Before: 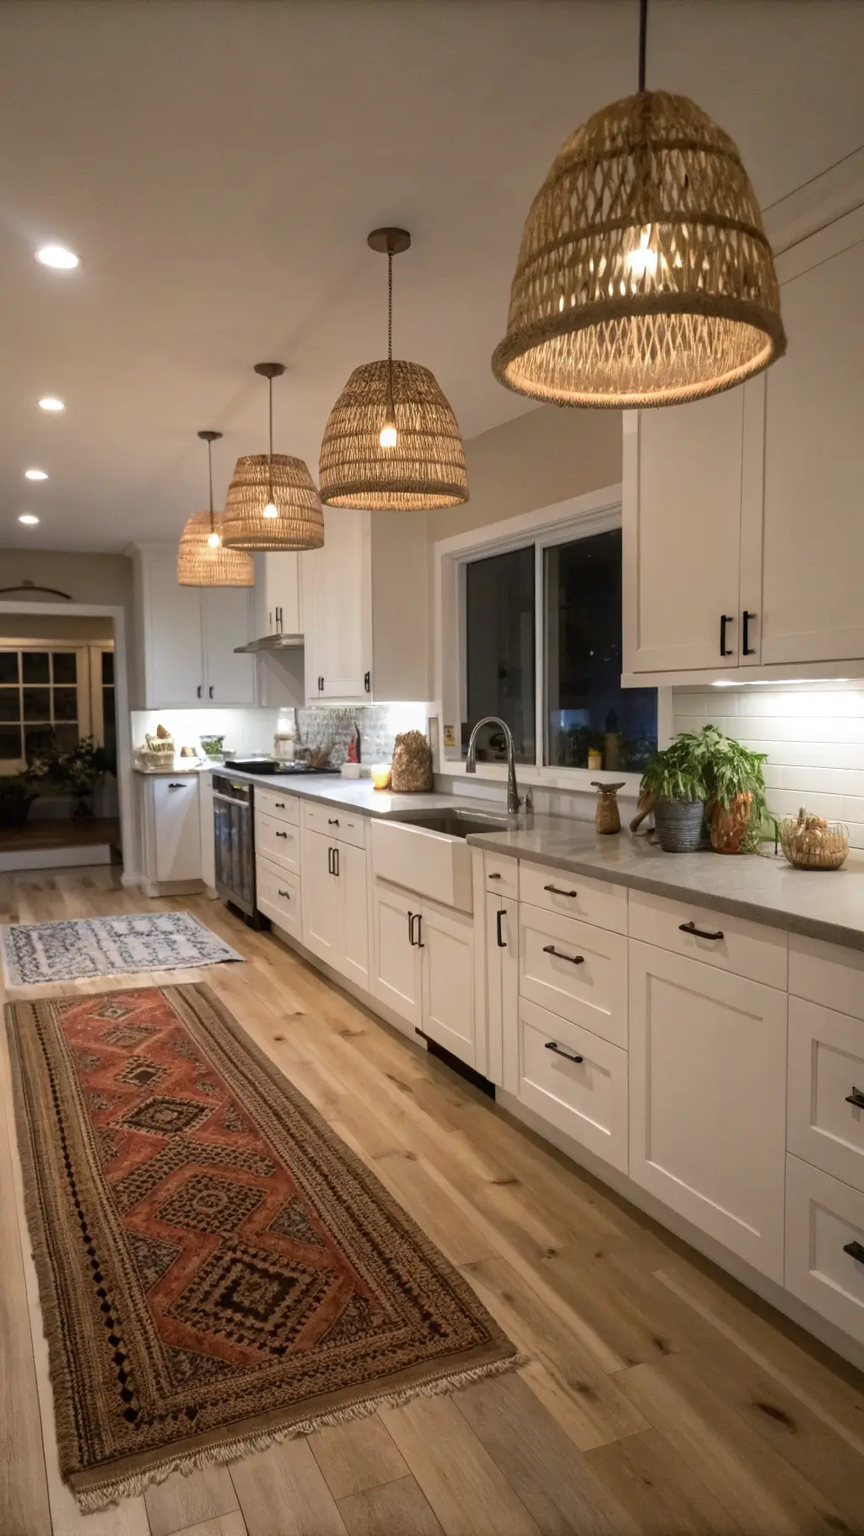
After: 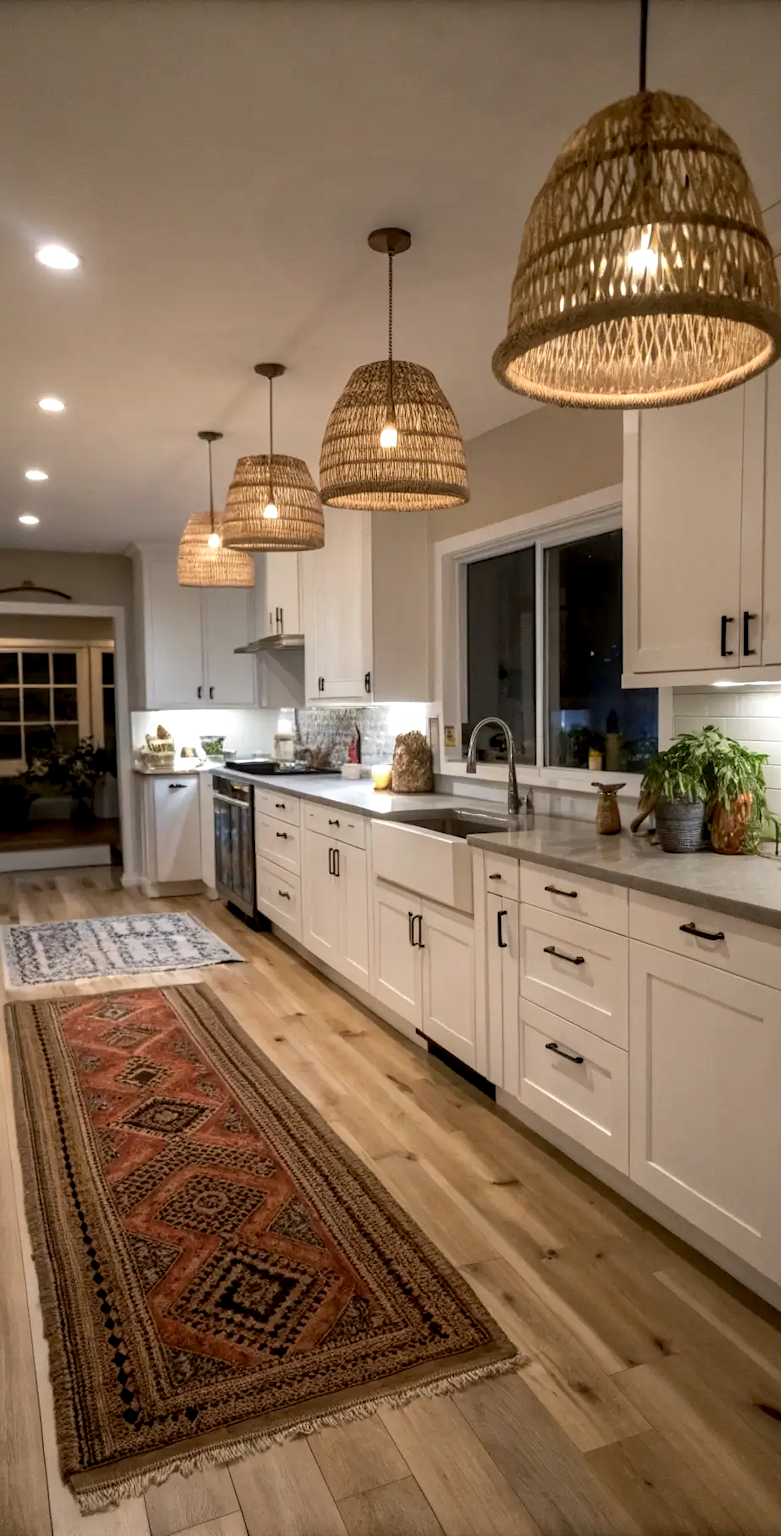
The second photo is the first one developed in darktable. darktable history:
exposure: black level correction 0.005, exposure 0.016 EV, compensate highlight preservation false
sharpen: radius 5.306, amount 0.312, threshold 26.308
crop: right 9.49%, bottom 0.021%
local contrast: on, module defaults
